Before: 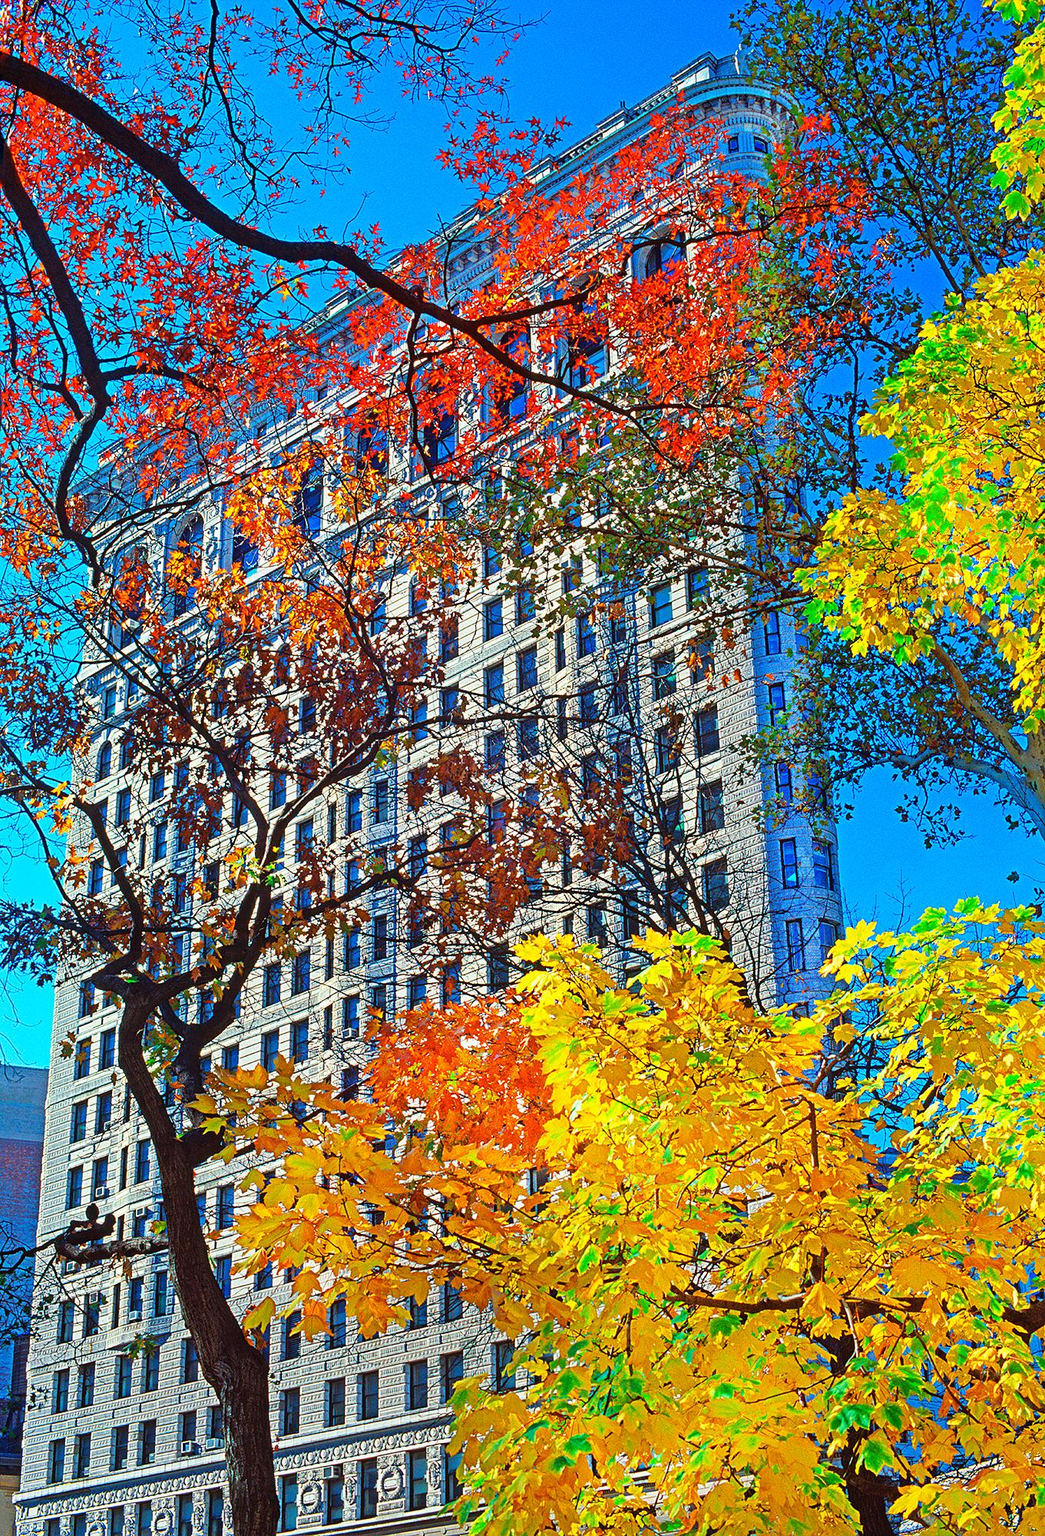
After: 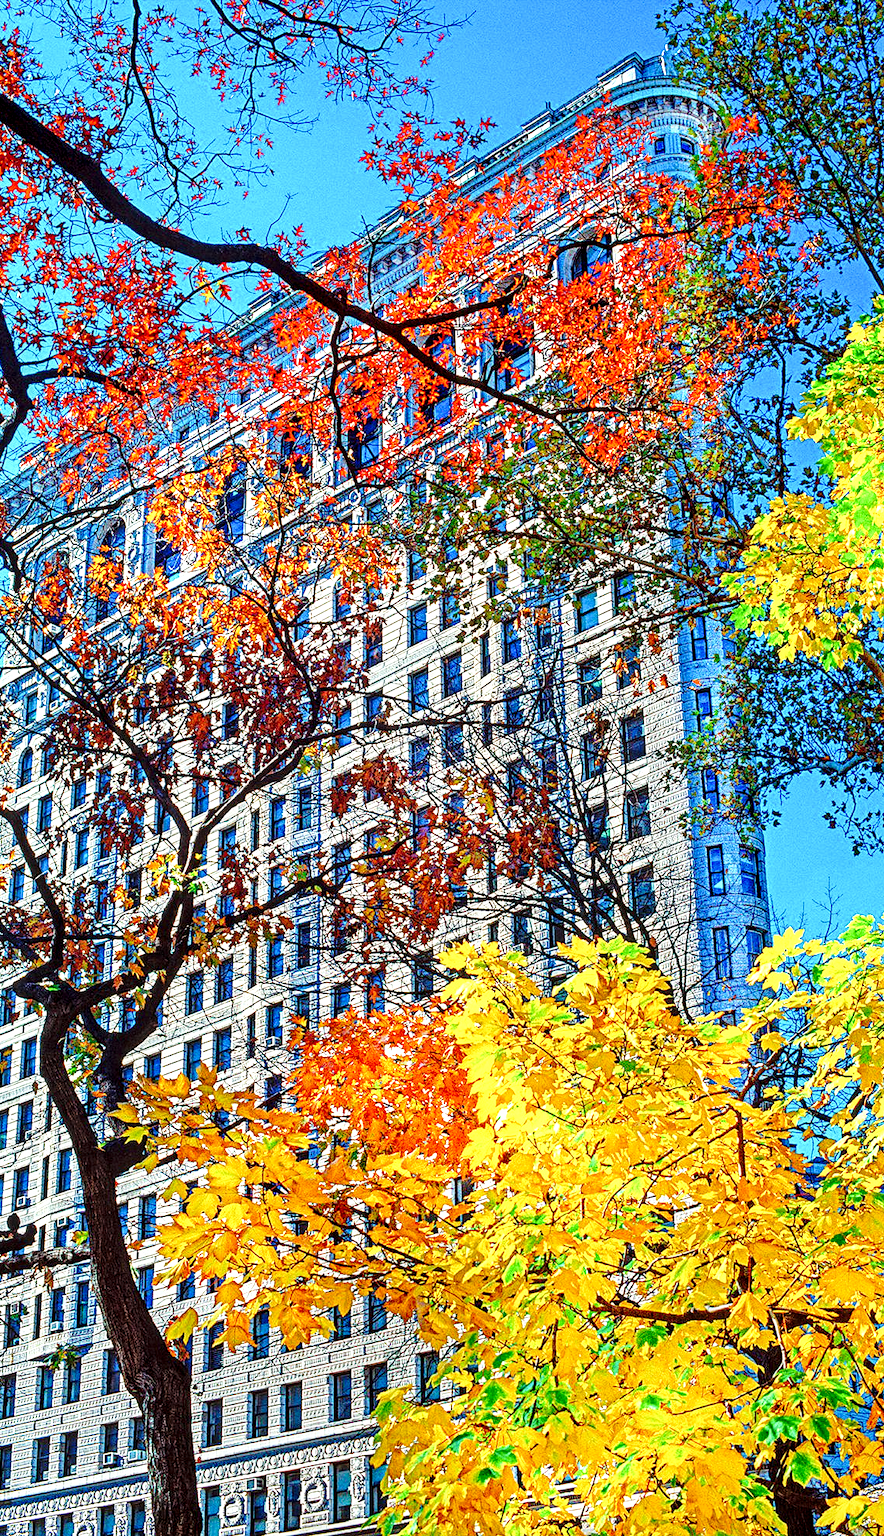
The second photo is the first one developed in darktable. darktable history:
exposure: exposure -0.151 EV, compensate highlight preservation false
local contrast: highlights 79%, shadows 56%, detail 175%, midtone range 0.428
crop: left 7.598%, right 7.873%
base curve: curves: ch0 [(0, 0) (0.028, 0.03) (0.121, 0.232) (0.46, 0.748) (0.859, 0.968) (1, 1)], preserve colors none
